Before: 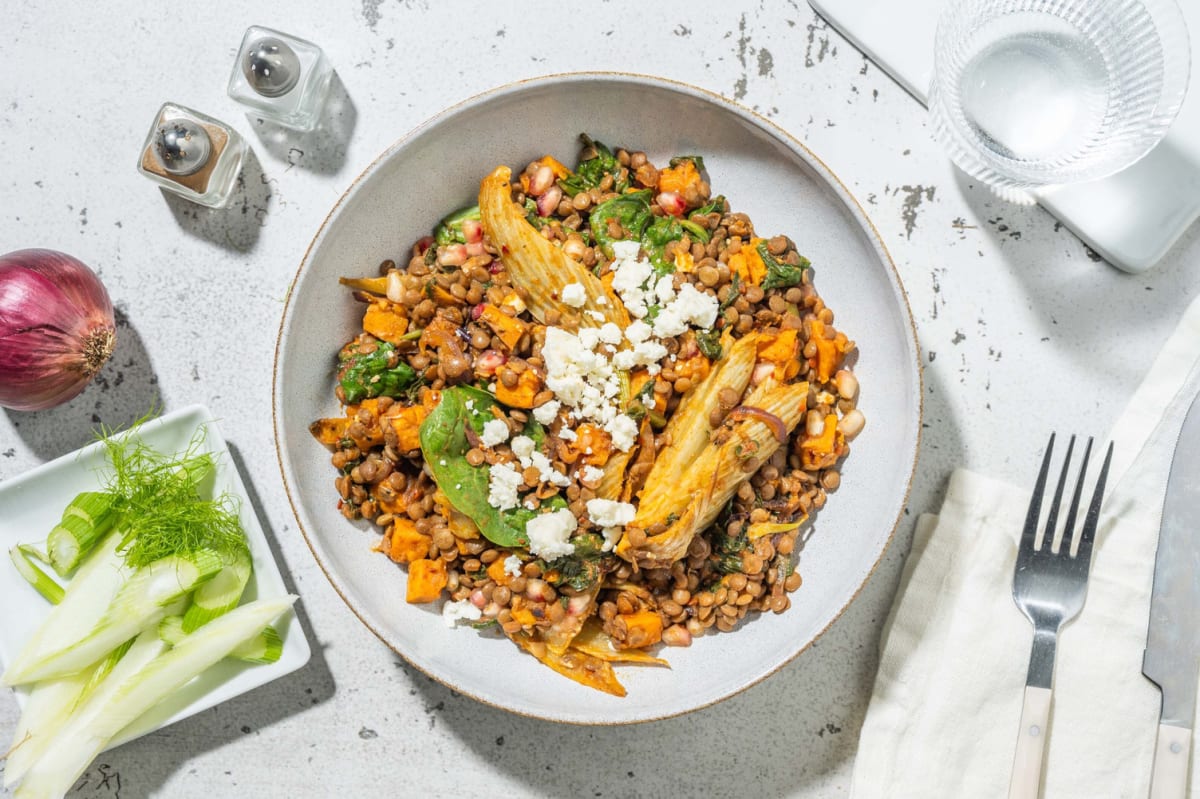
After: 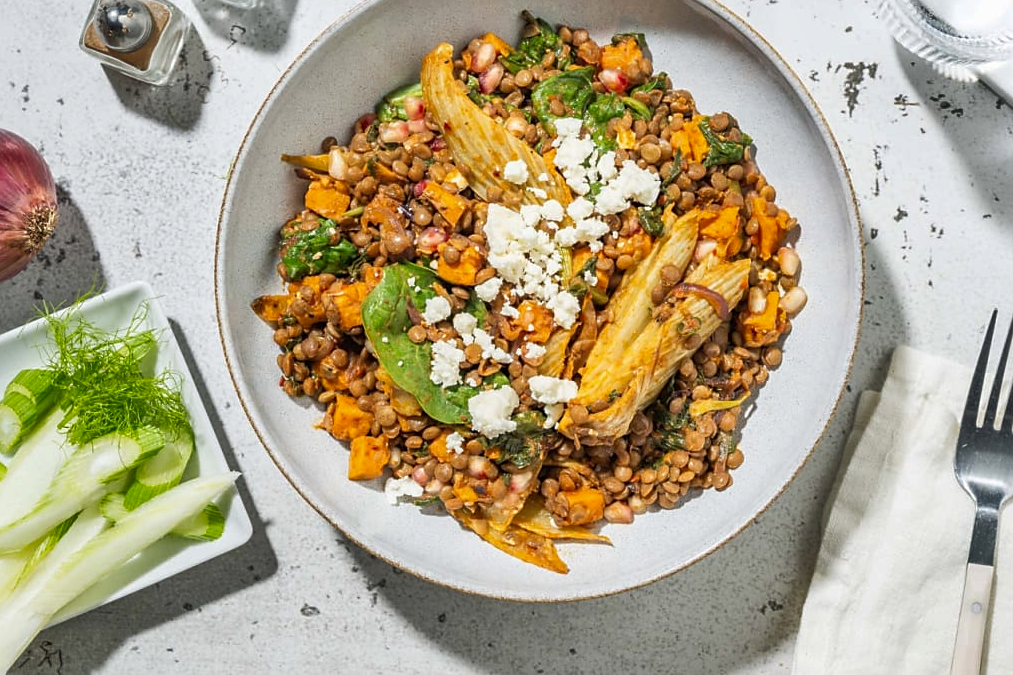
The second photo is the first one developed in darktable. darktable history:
crop and rotate: left 4.842%, top 15.51%, right 10.668%
sharpen: radius 1.864, amount 0.398, threshold 1.271
shadows and highlights: soften with gaussian
